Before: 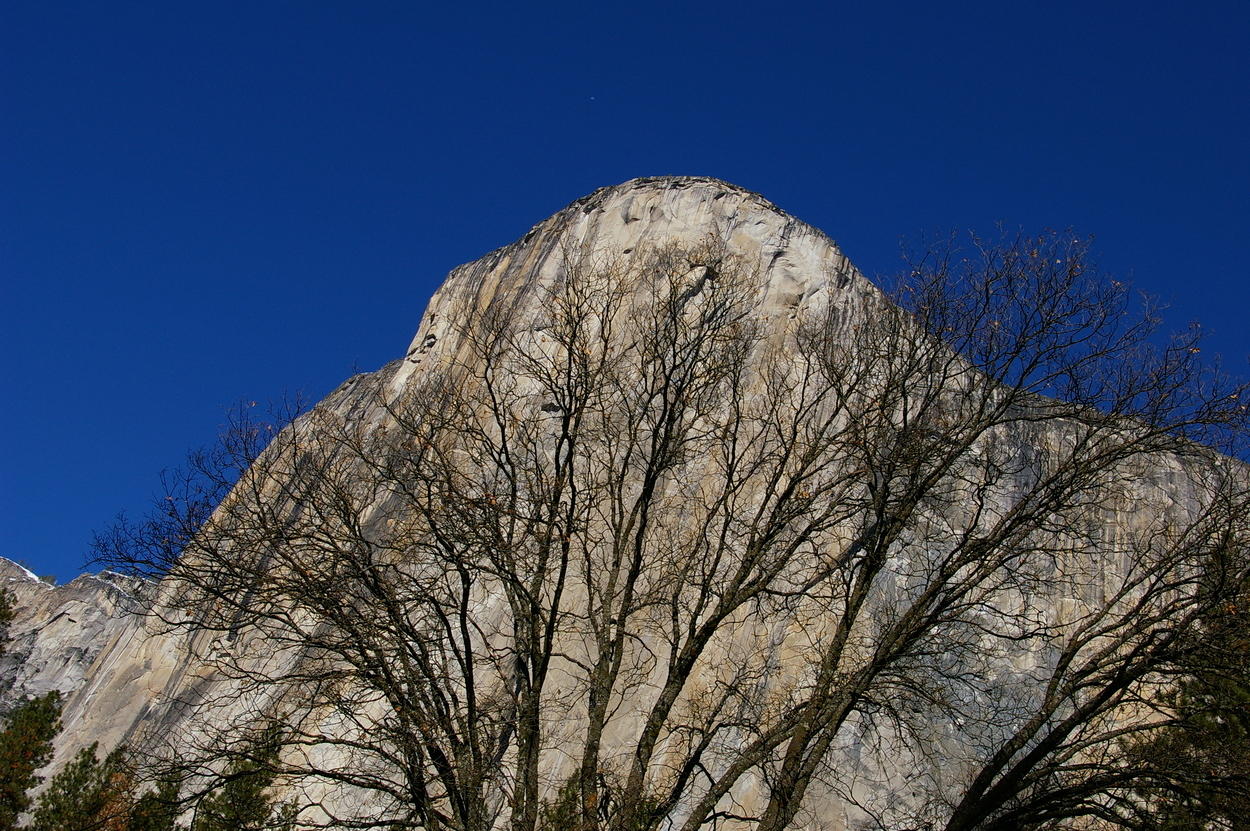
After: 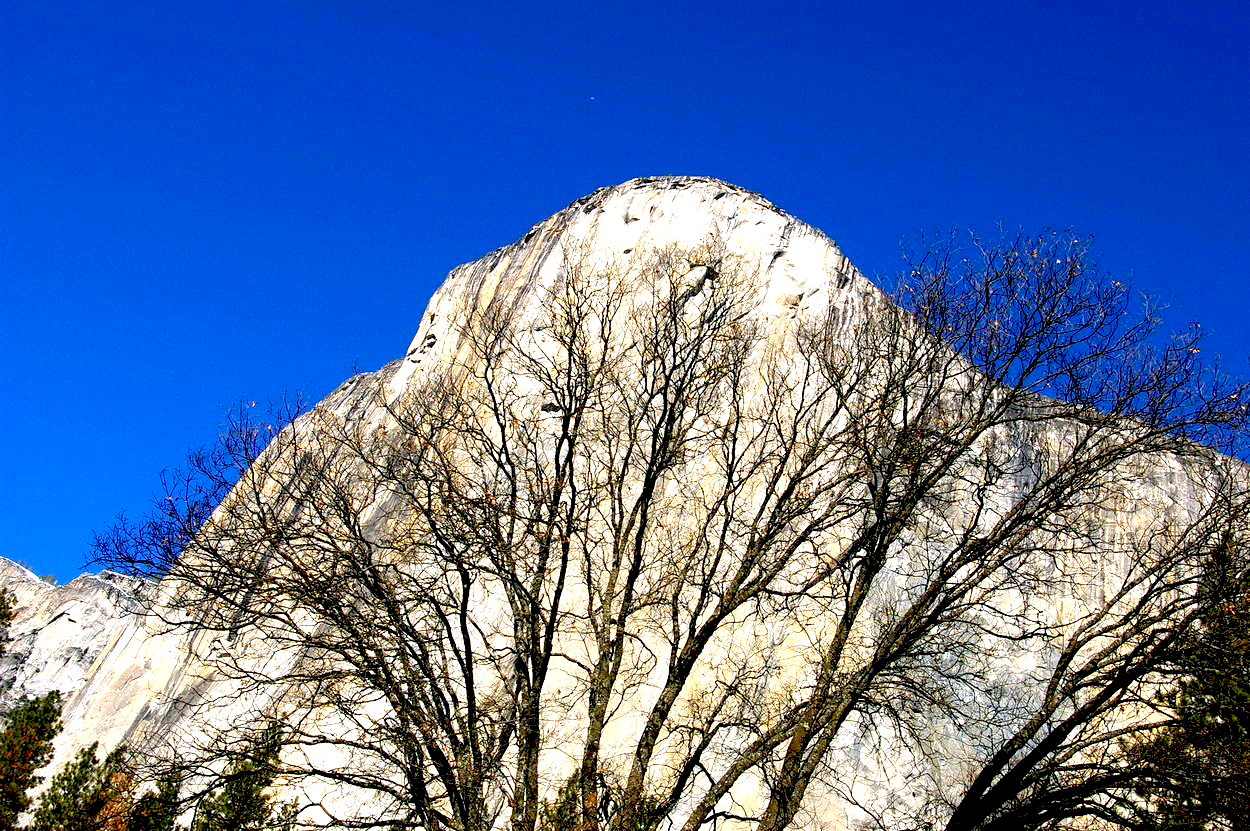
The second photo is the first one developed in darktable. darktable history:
exposure: black level correction 0.014, exposure 1.772 EV, compensate highlight preservation false
